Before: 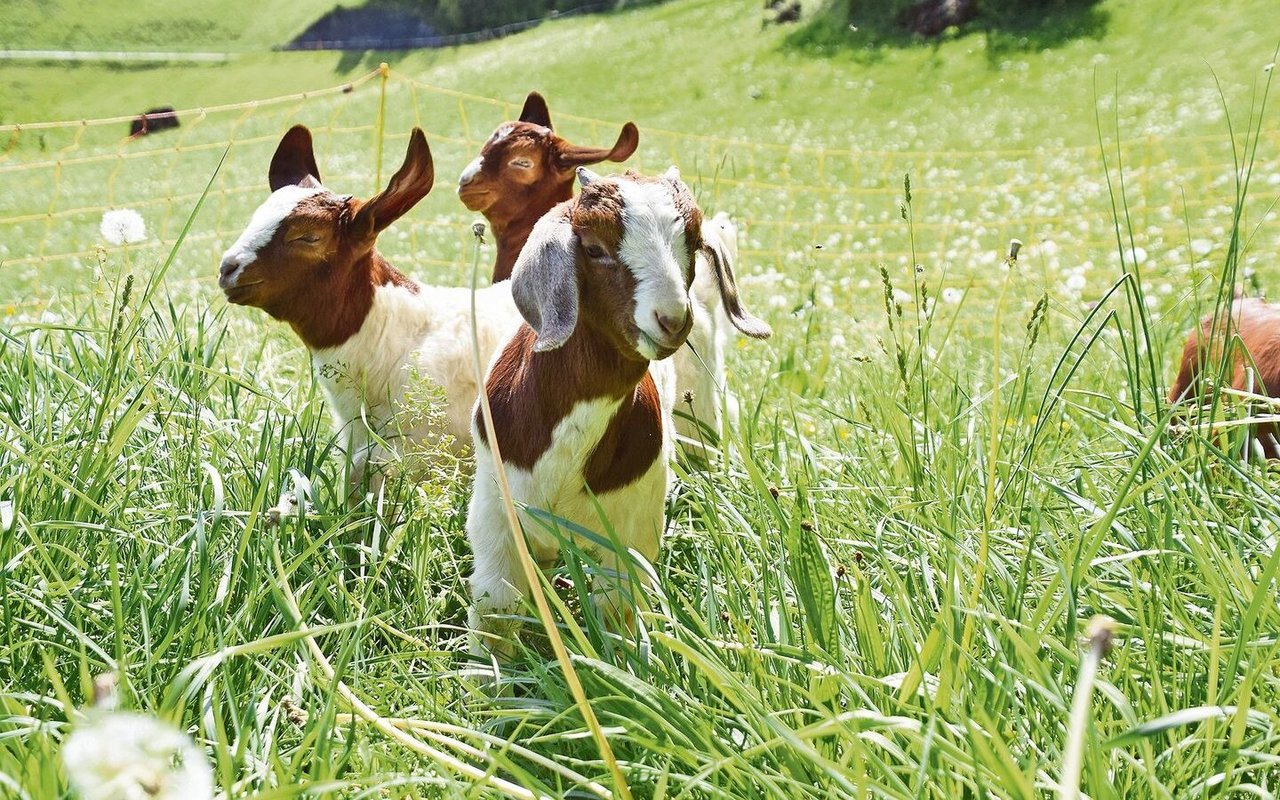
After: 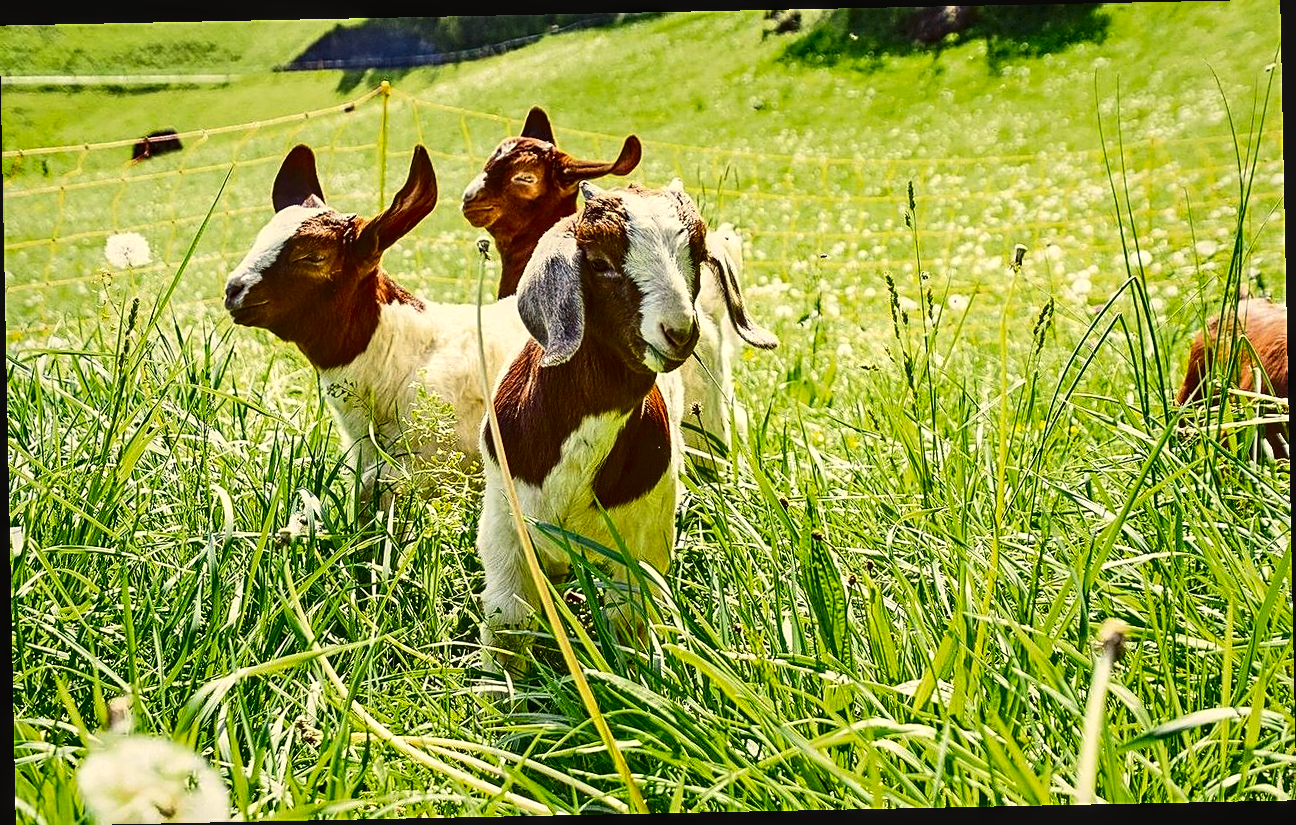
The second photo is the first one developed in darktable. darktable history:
contrast brightness saturation: contrast 0.22, brightness -0.19, saturation 0.24
color correction: highlights a* 1.39, highlights b* 17.83
exposure: exposure 0.078 EV, compensate highlight preservation false
rotate and perspective: rotation -1.17°, automatic cropping off
local contrast: on, module defaults
sharpen: amount 0.55
